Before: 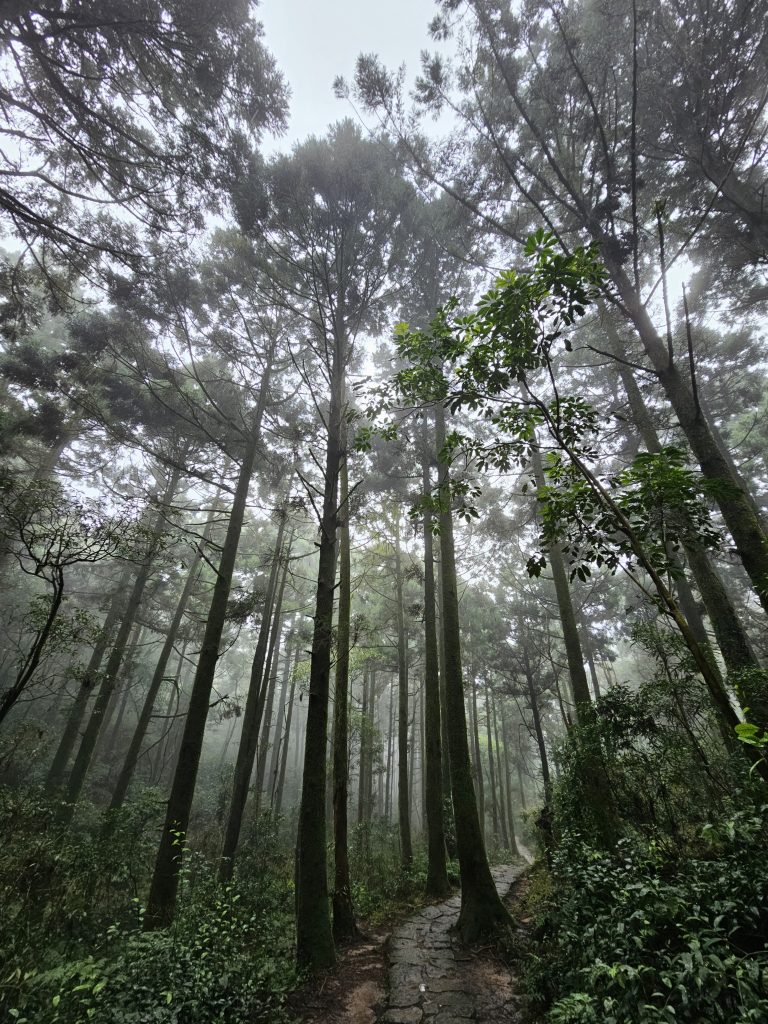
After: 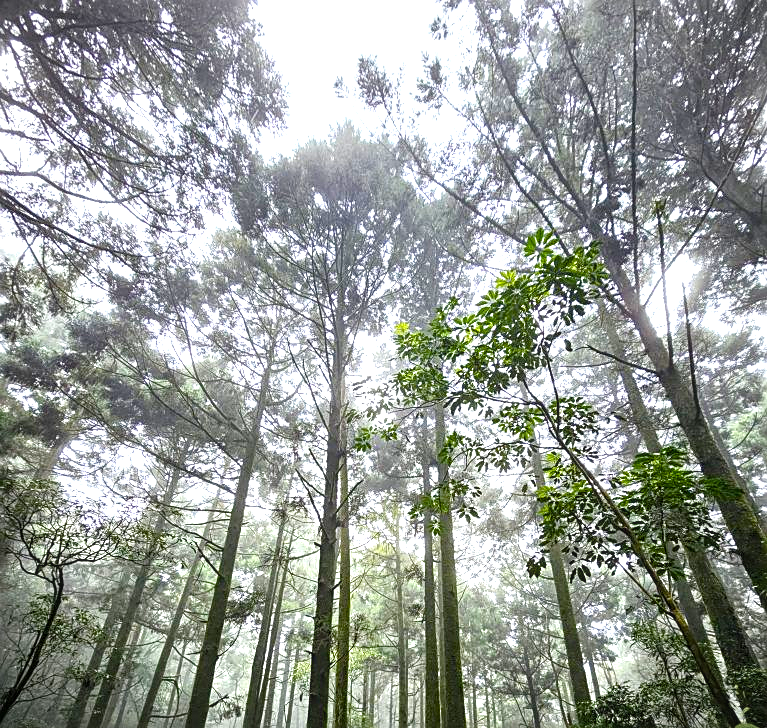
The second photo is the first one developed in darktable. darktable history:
local contrast: on, module defaults
exposure: black level correction 0, exposure 1.099 EV, compensate exposure bias true, compensate highlight preservation false
vignetting: fall-off start 91.98%, unbound false
shadows and highlights: shadows -29.42, highlights 30.14
color balance rgb: power › hue 329.02°, perceptual saturation grading › global saturation 34.558%, perceptual saturation grading › highlights -25.851%, perceptual saturation grading › shadows 50.05%, global vibrance 20%
crop: right 0%, bottom 28.873%
sharpen: on, module defaults
